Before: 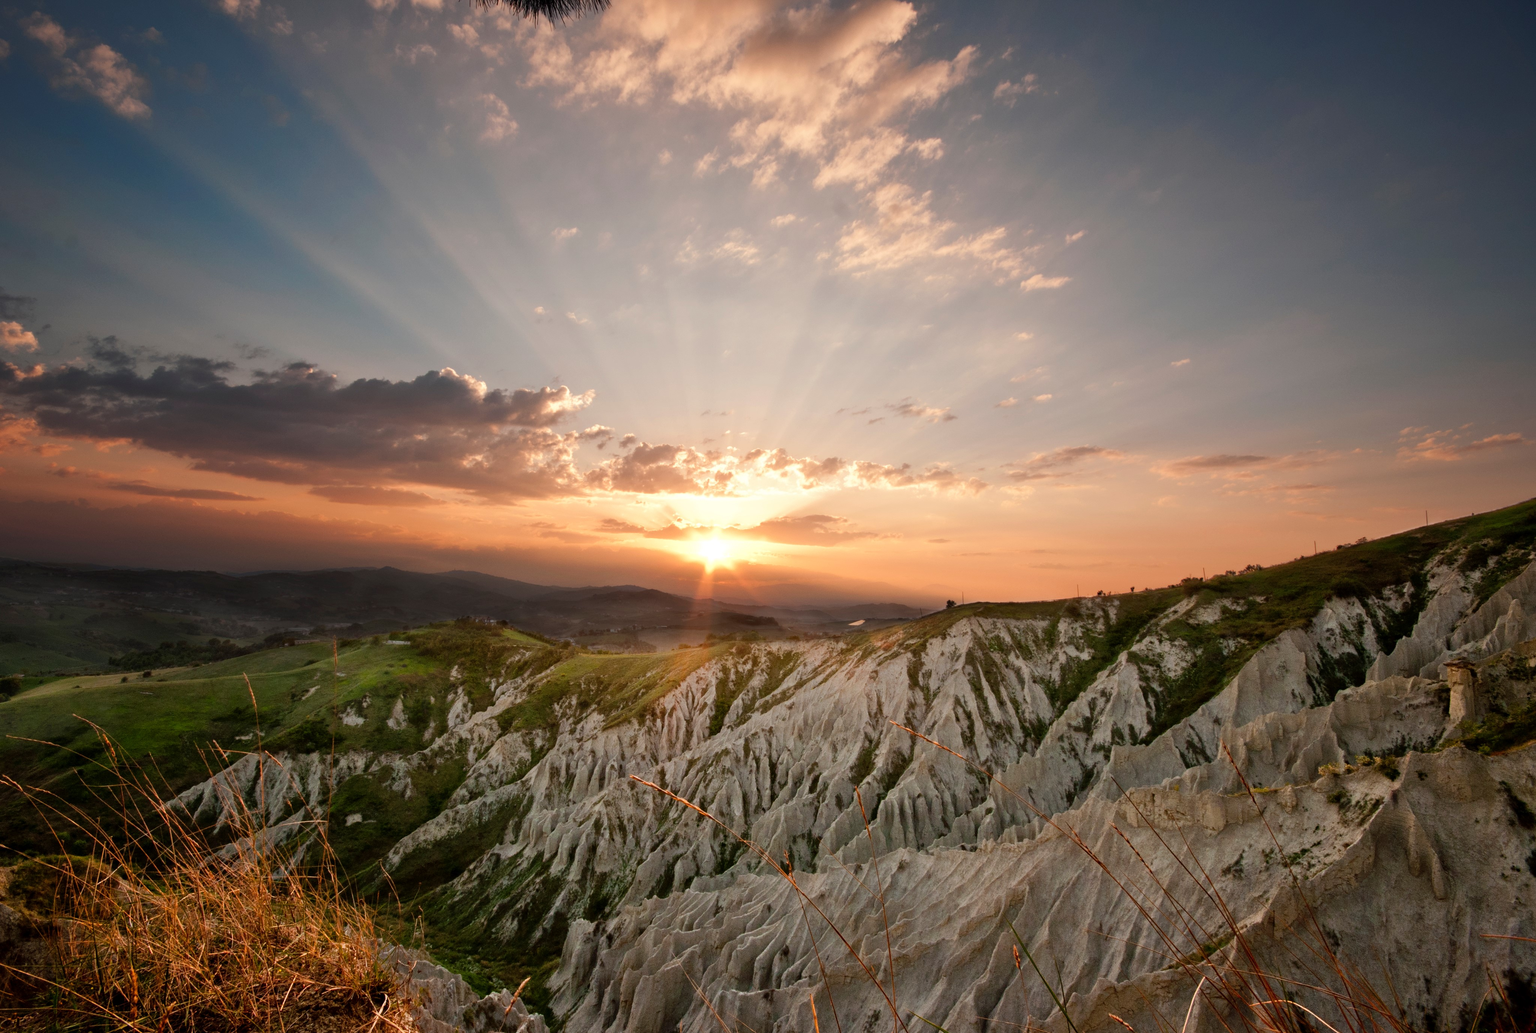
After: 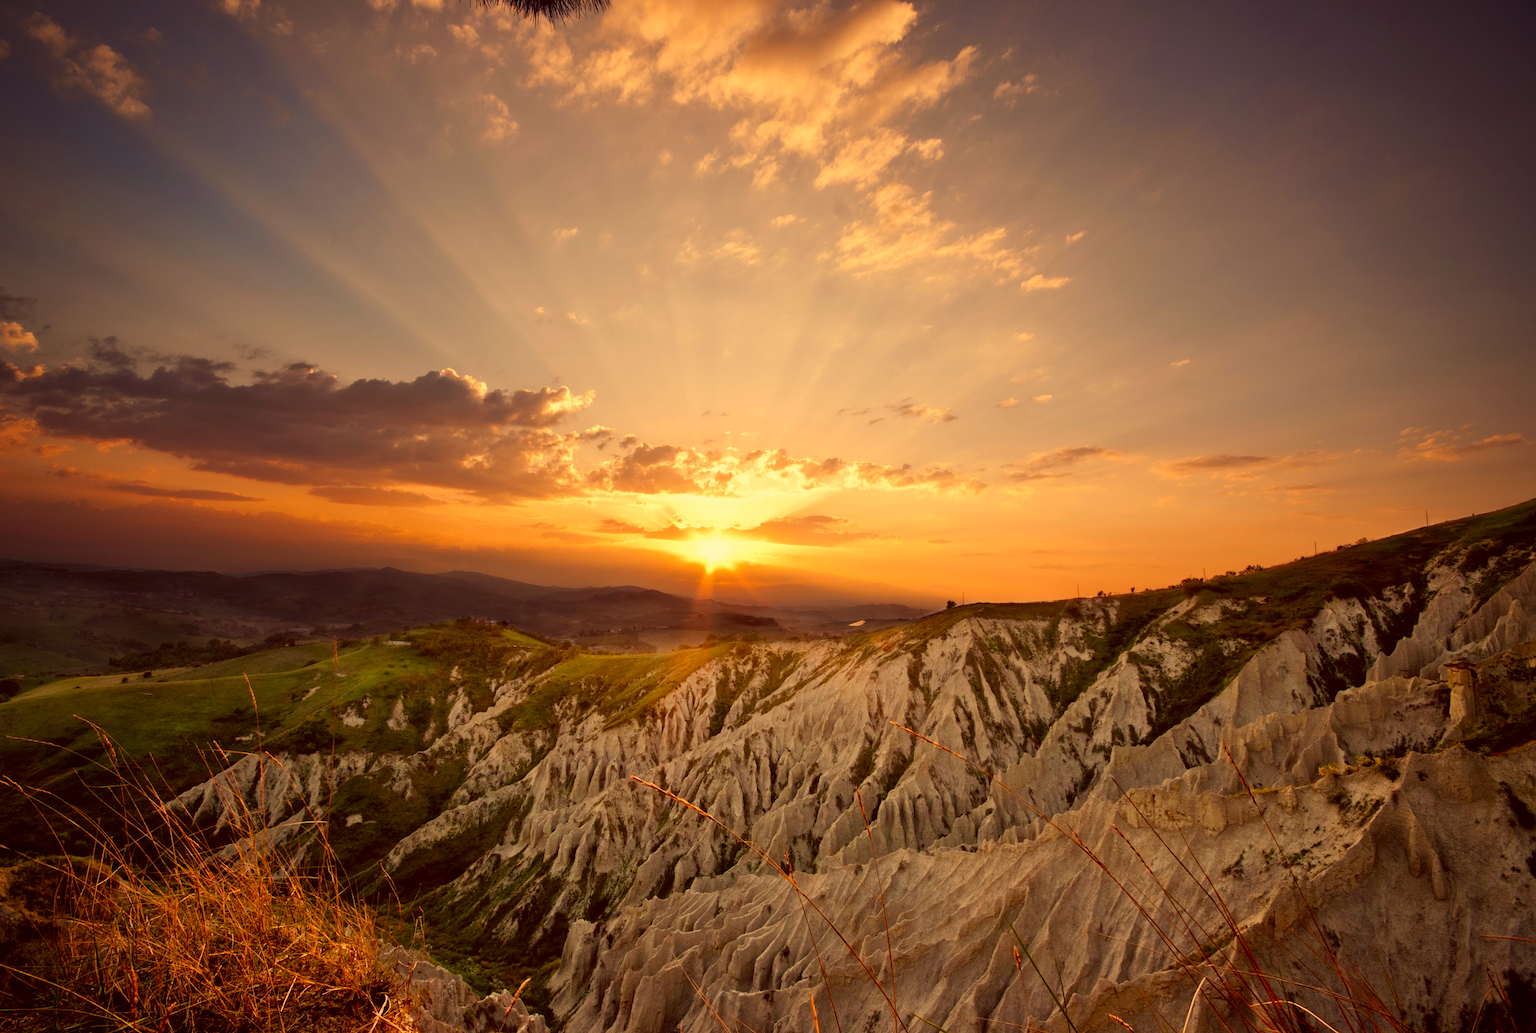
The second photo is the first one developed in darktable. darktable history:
vignetting: saturation -0.021
color correction: highlights a* 10.03, highlights b* 38.44, shadows a* 13.91, shadows b* 3.14
